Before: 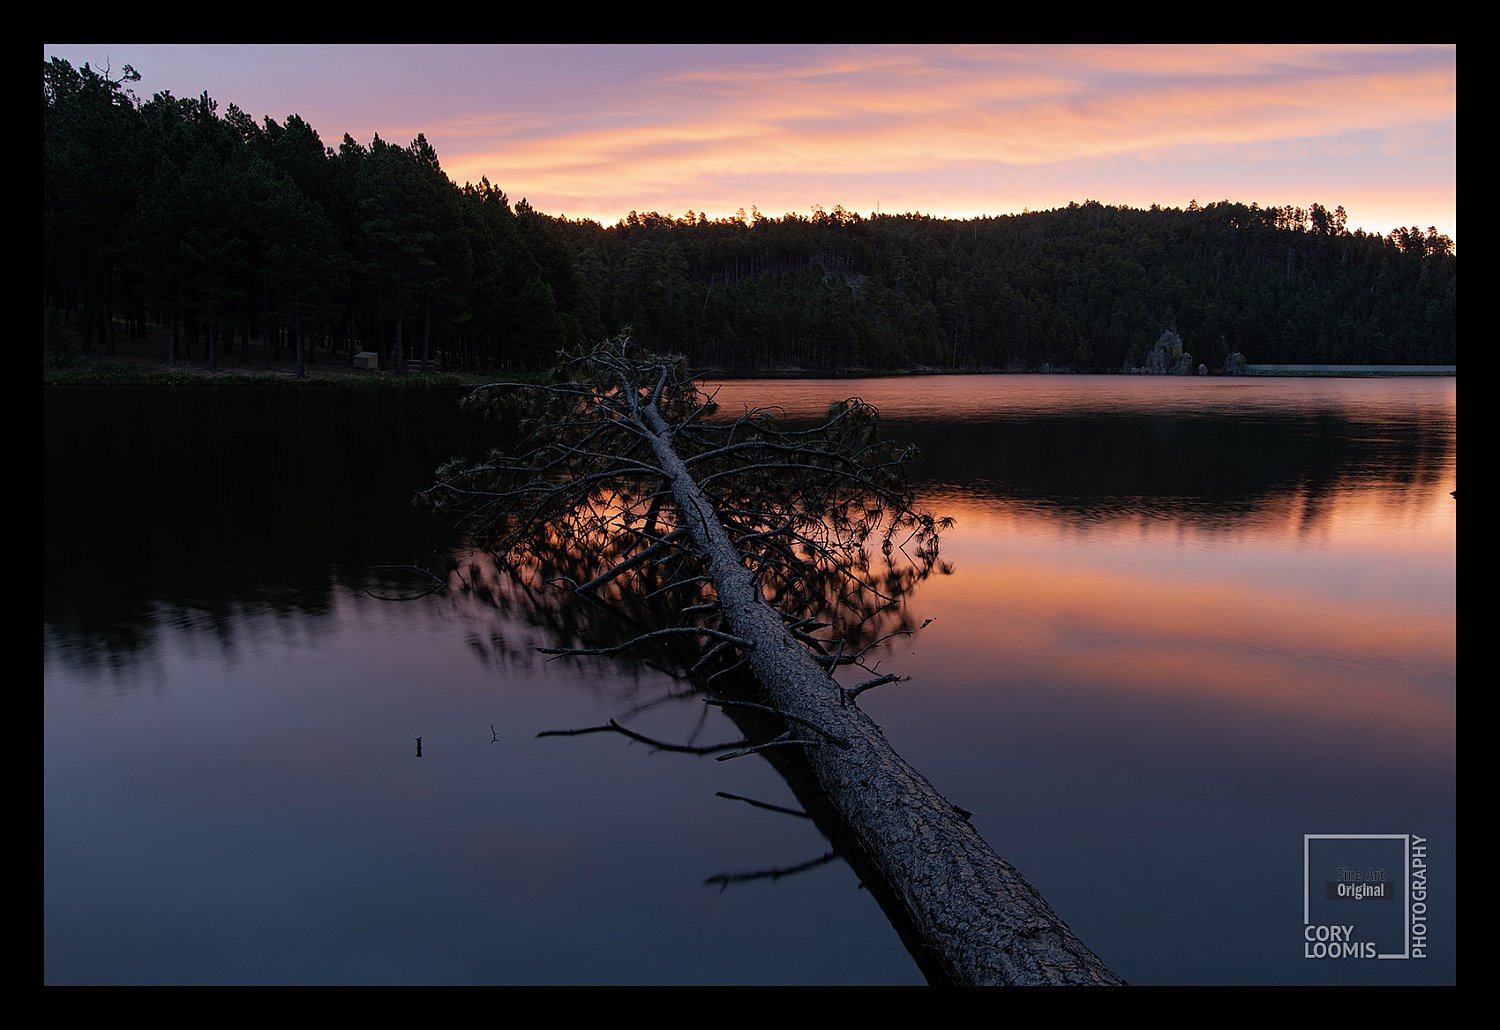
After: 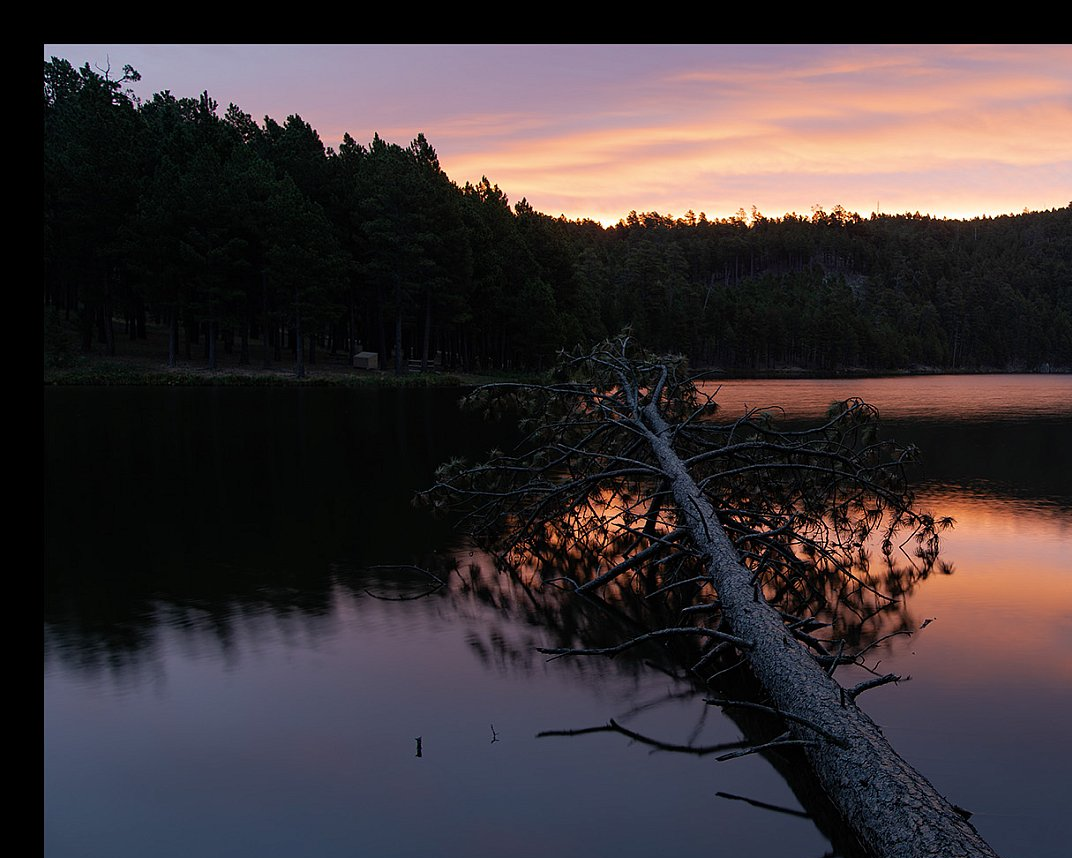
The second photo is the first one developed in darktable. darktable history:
crop: right 28.492%, bottom 16.612%
